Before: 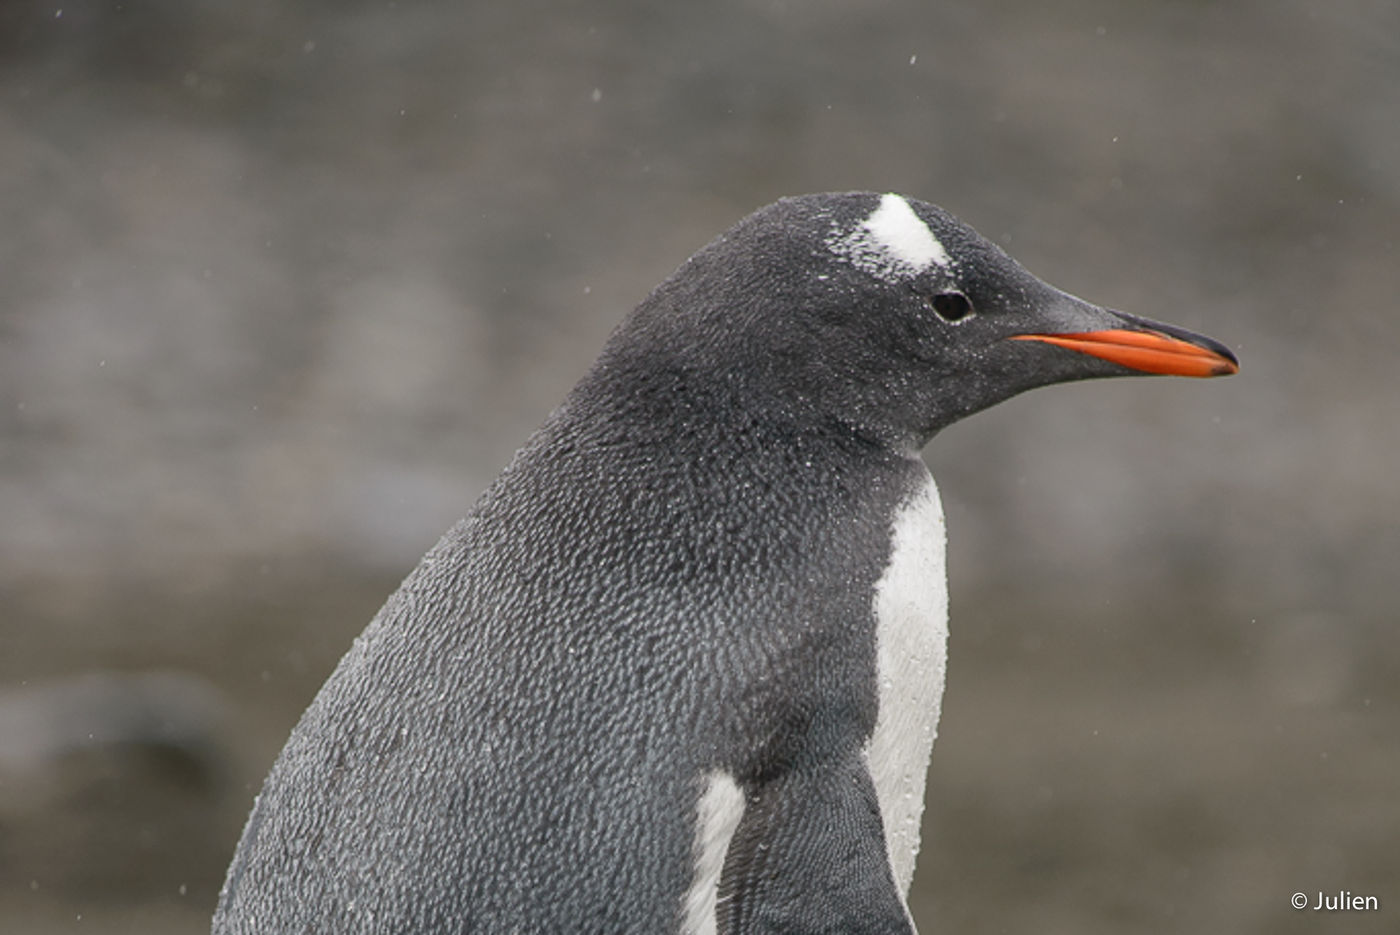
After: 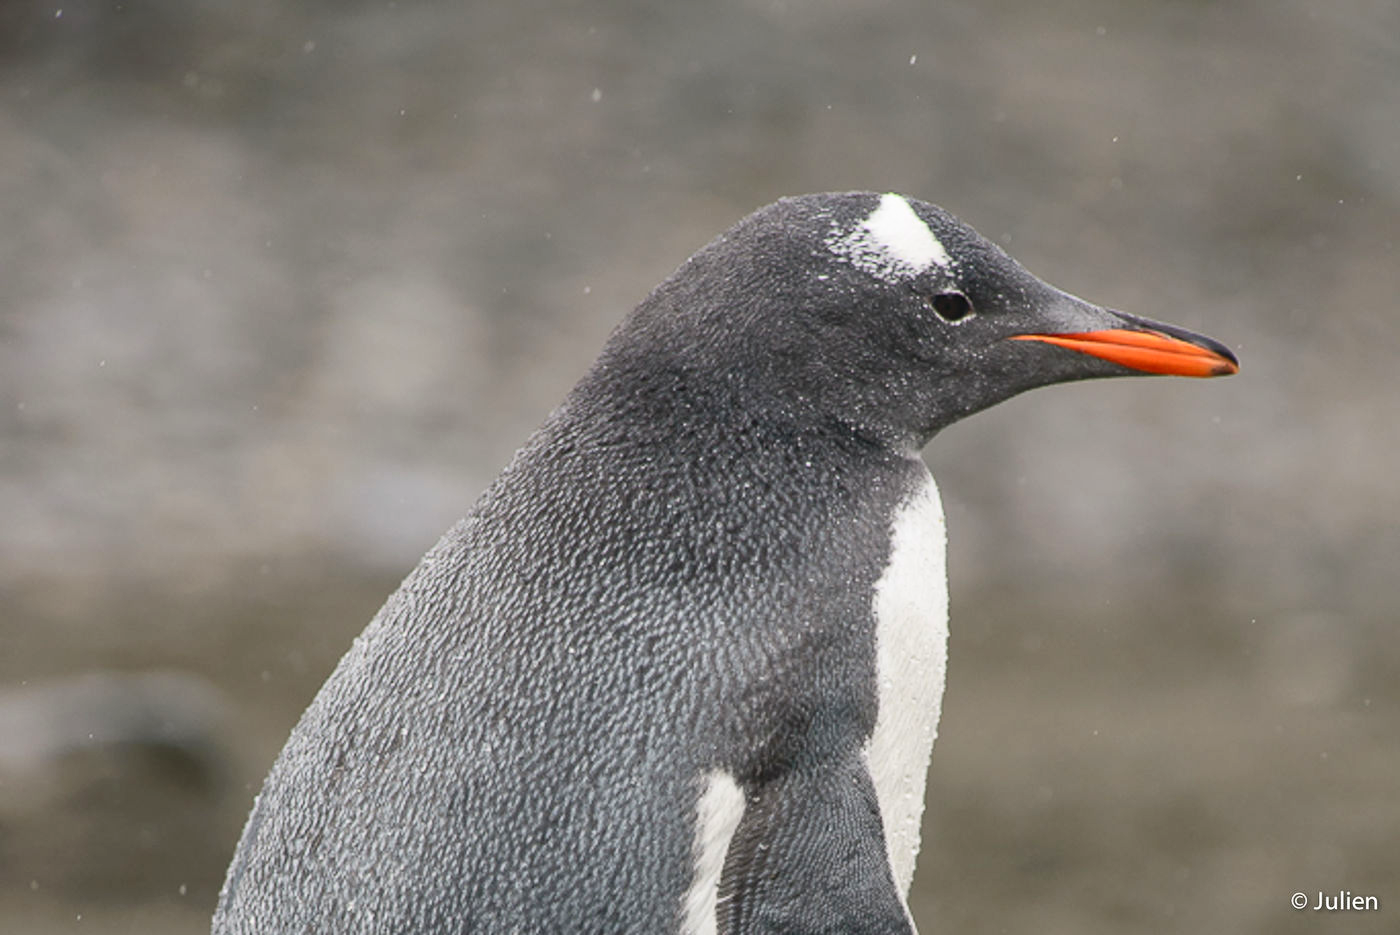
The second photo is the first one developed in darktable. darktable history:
contrast brightness saturation: contrast 0.199, brightness 0.159, saturation 0.221
shadows and highlights: shadows 20.84, highlights -35.85, soften with gaussian
